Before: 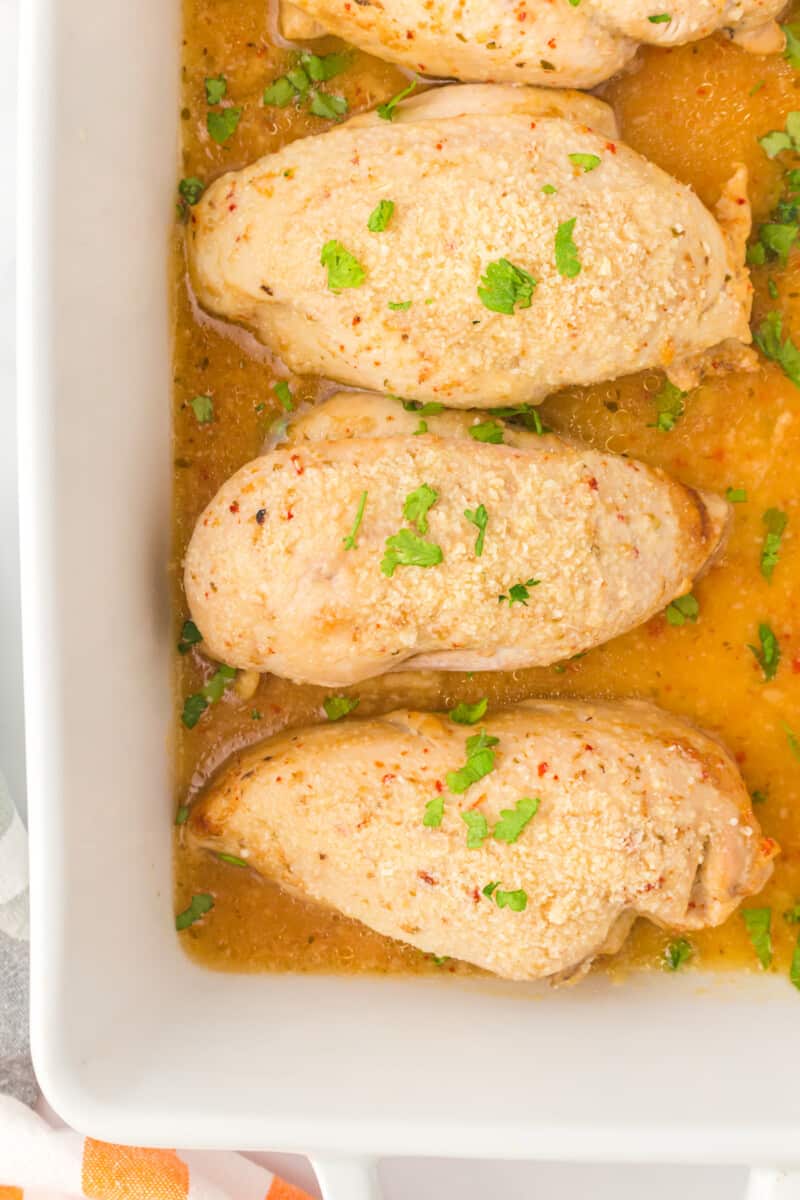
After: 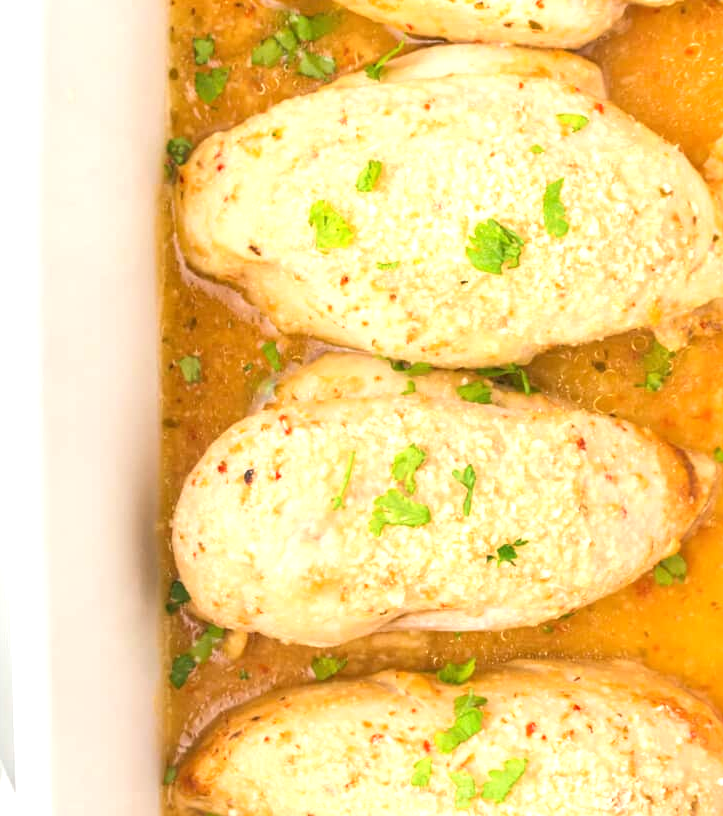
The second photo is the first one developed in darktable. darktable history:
crop: left 1.523%, top 3.39%, right 7.763%, bottom 28.451%
exposure: exposure 0.638 EV, compensate exposure bias true, compensate highlight preservation false
